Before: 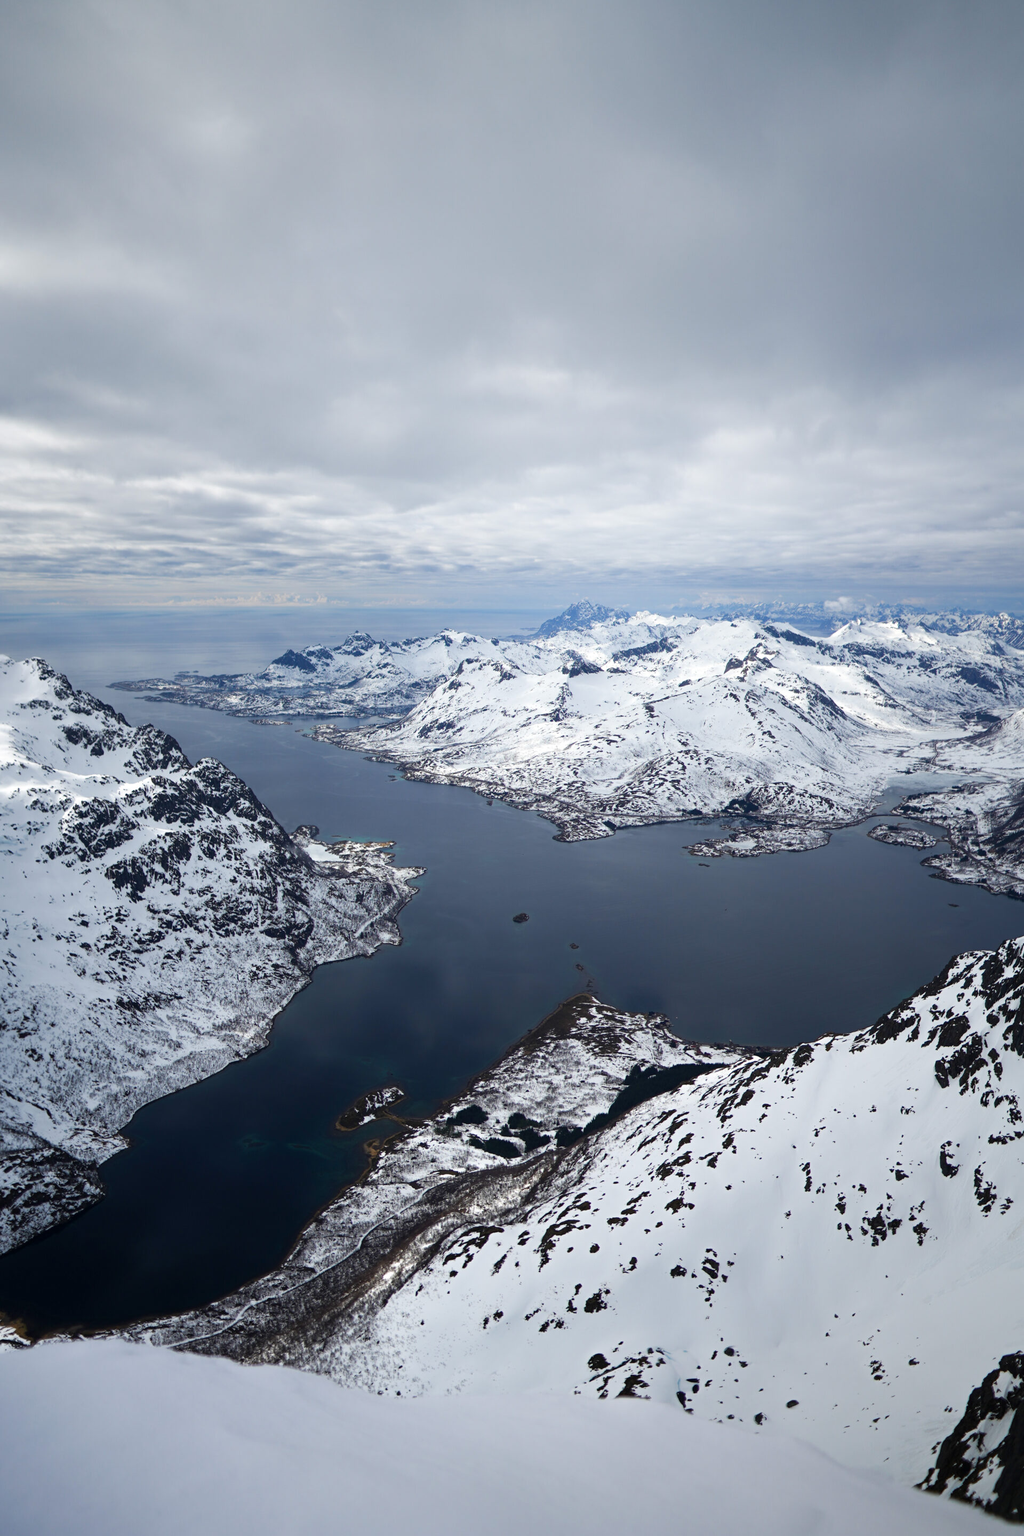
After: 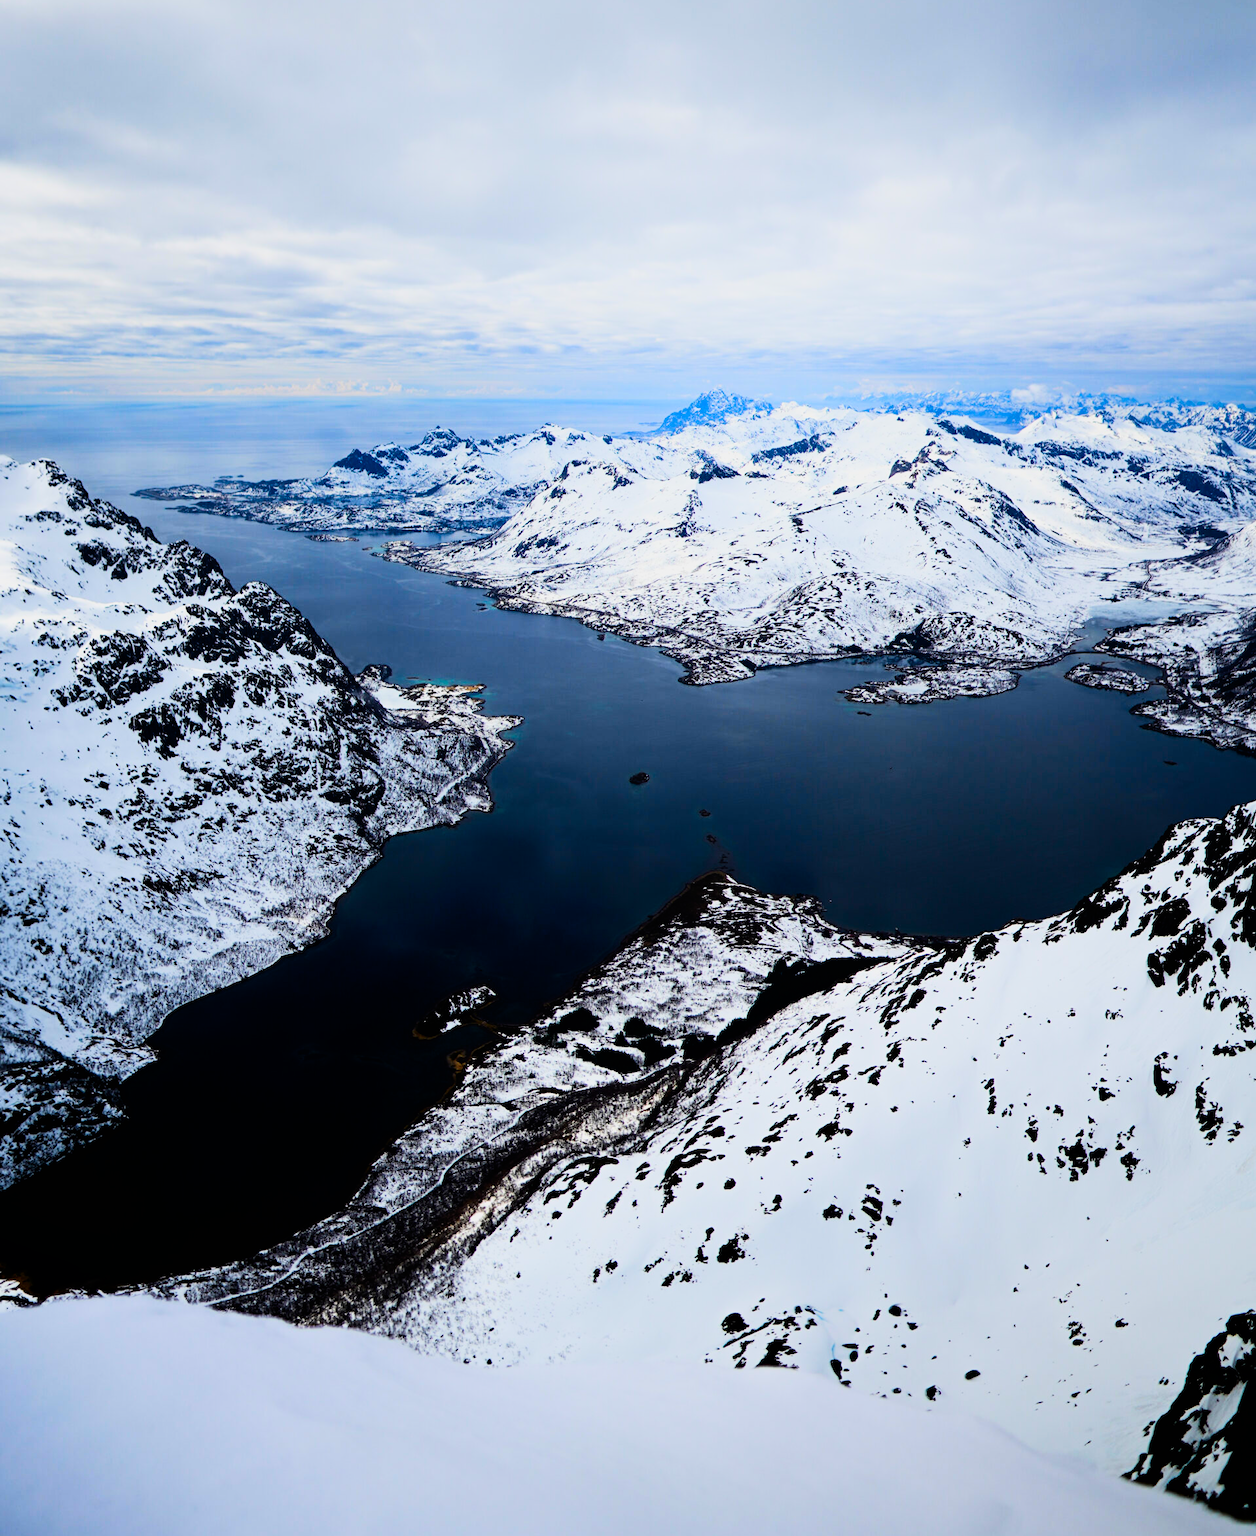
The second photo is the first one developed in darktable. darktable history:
filmic rgb: black relative exposure -5 EV, hardness 2.88, contrast 1.3, highlights saturation mix -30%
contrast brightness saturation: contrast 0.26, brightness 0.02, saturation 0.87
crop and rotate: top 18.507%
local contrast: mode bilateral grid, contrast 100, coarseness 100, detail 94%, midtone range 0.2
